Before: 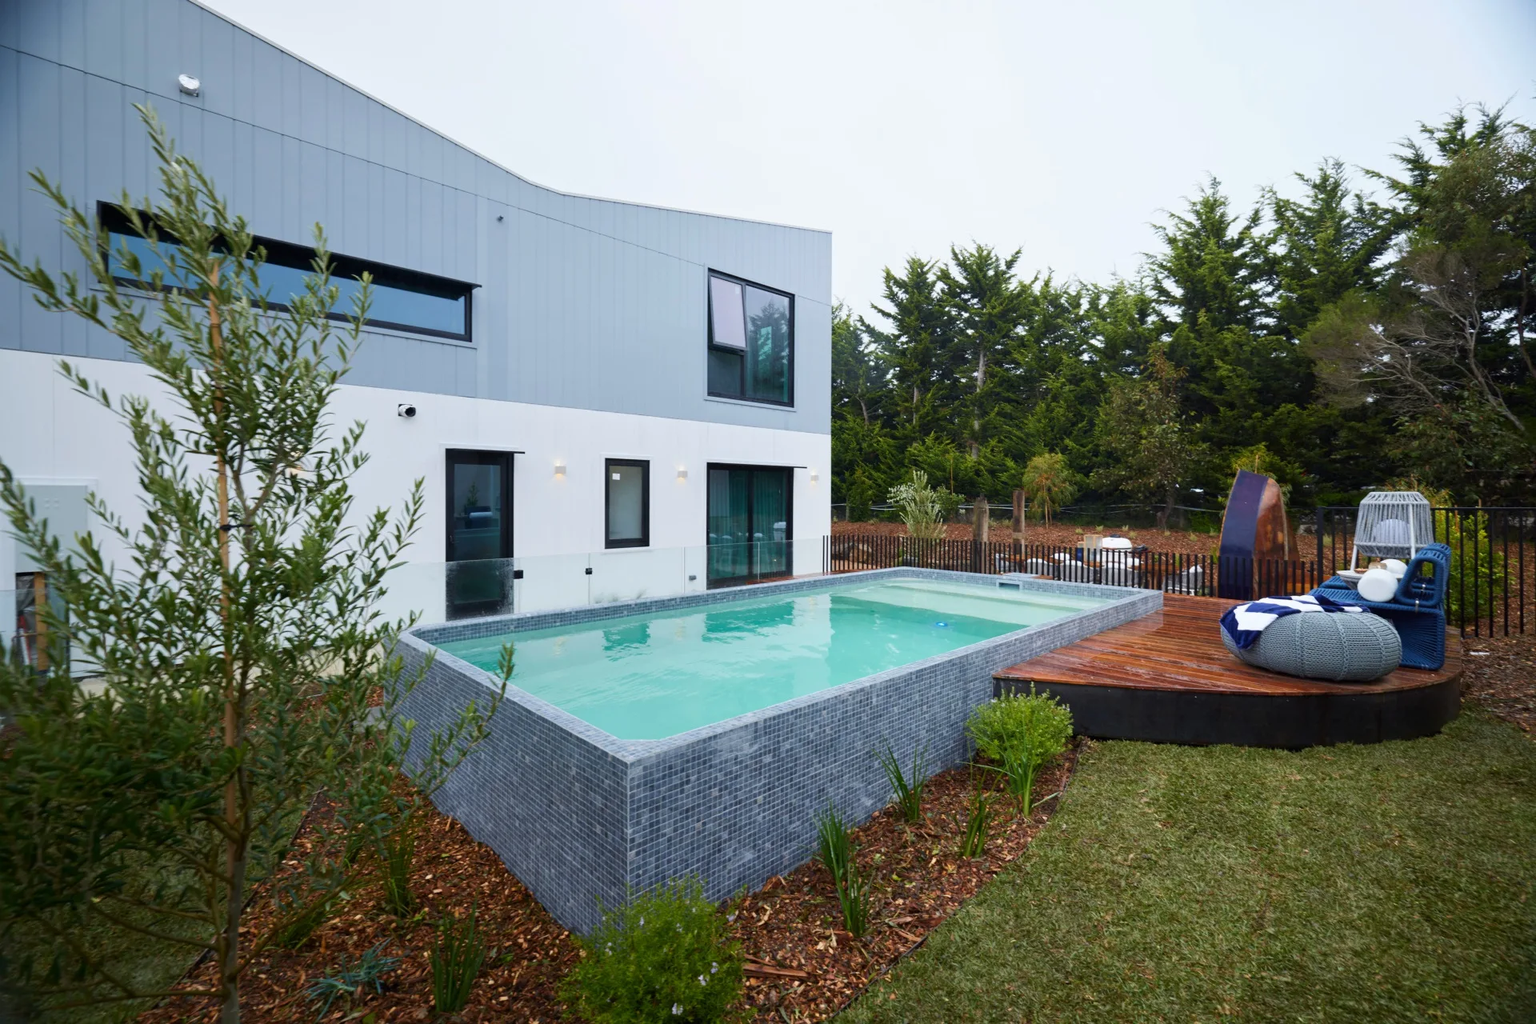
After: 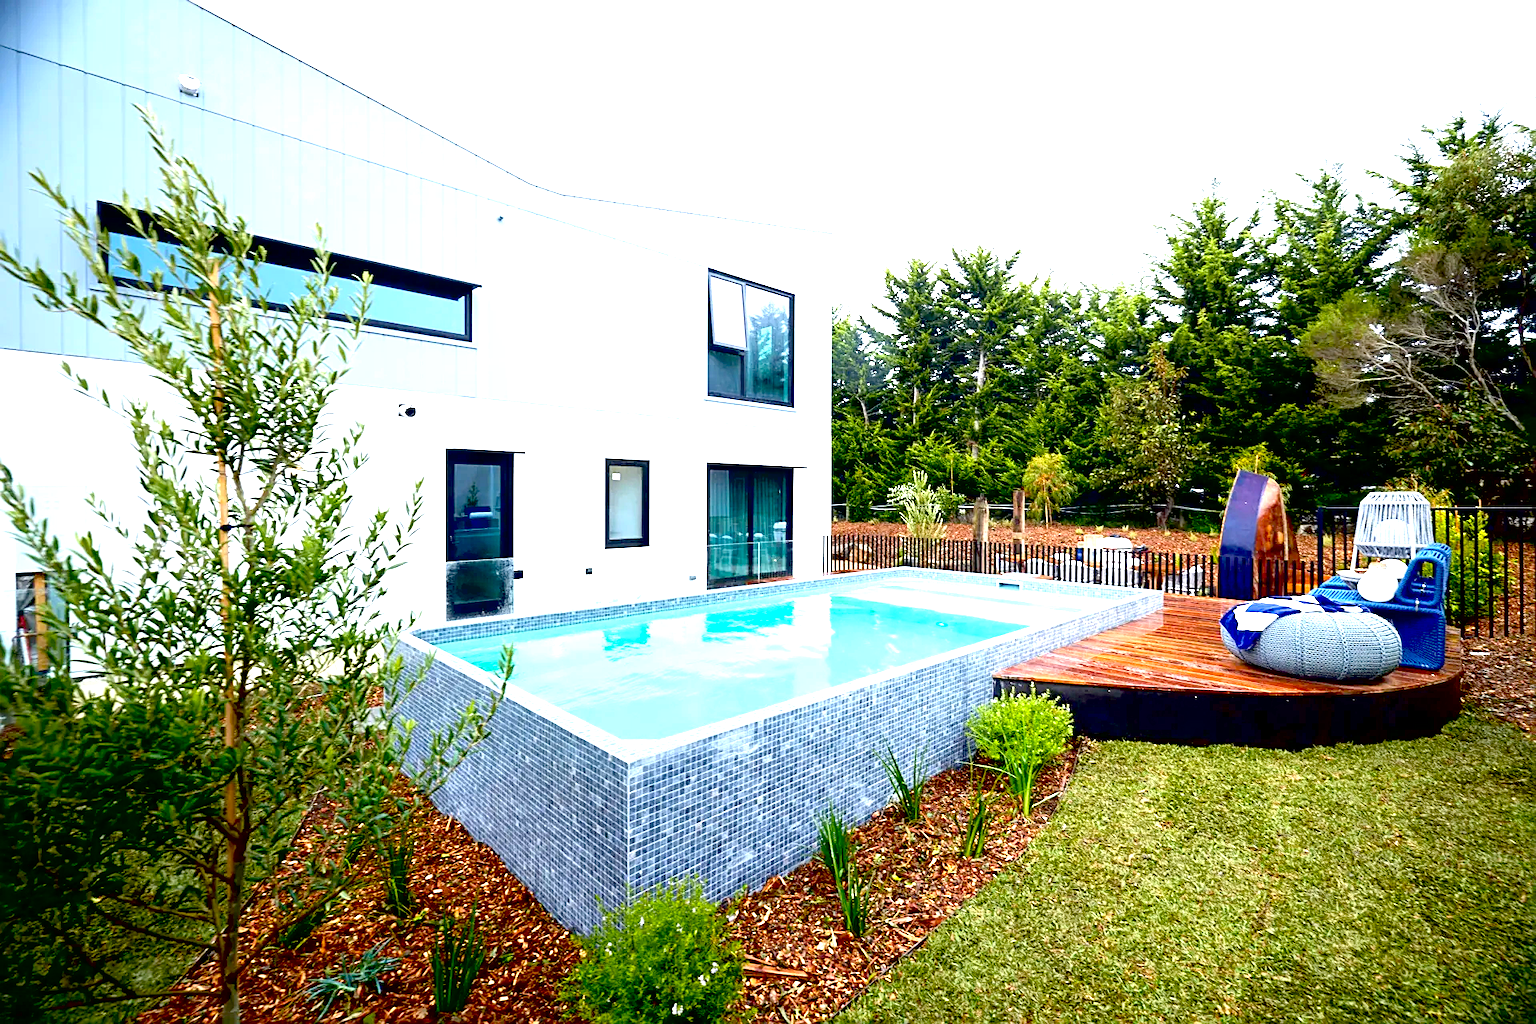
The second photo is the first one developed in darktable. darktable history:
exposure: black level correction 0.016, exposure 1.774 EV, compensate highlight preservation false
contrast brightness saturation: contrast 0.1, brightness 0.03, saturation 0.09
sharpen: on, module defaults
